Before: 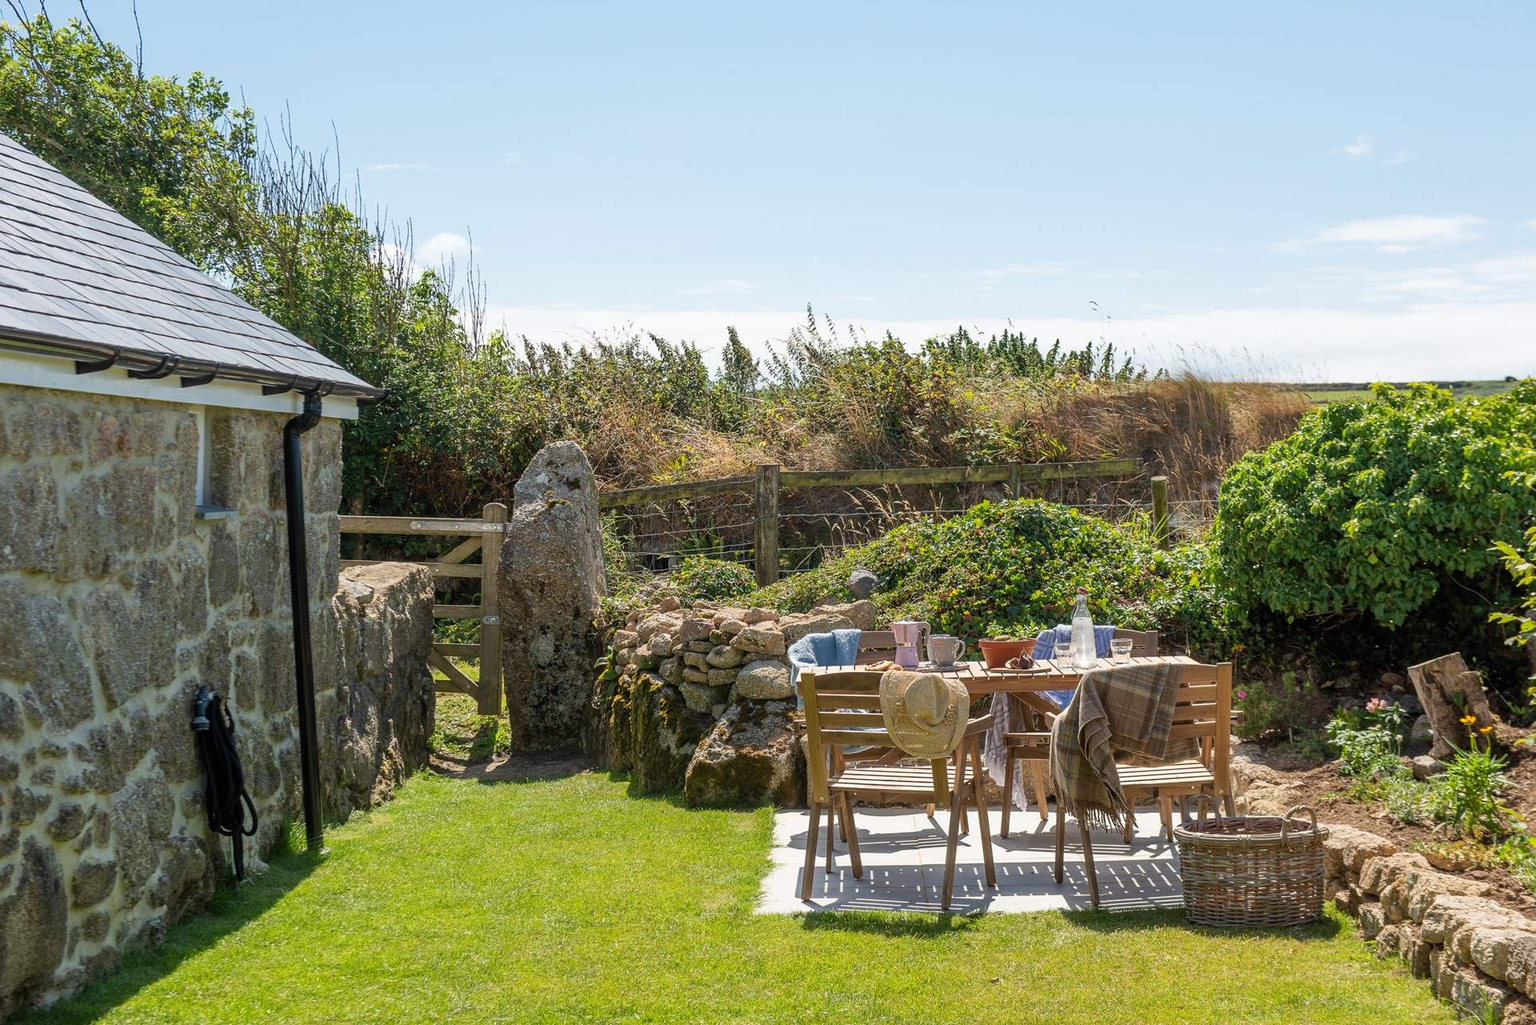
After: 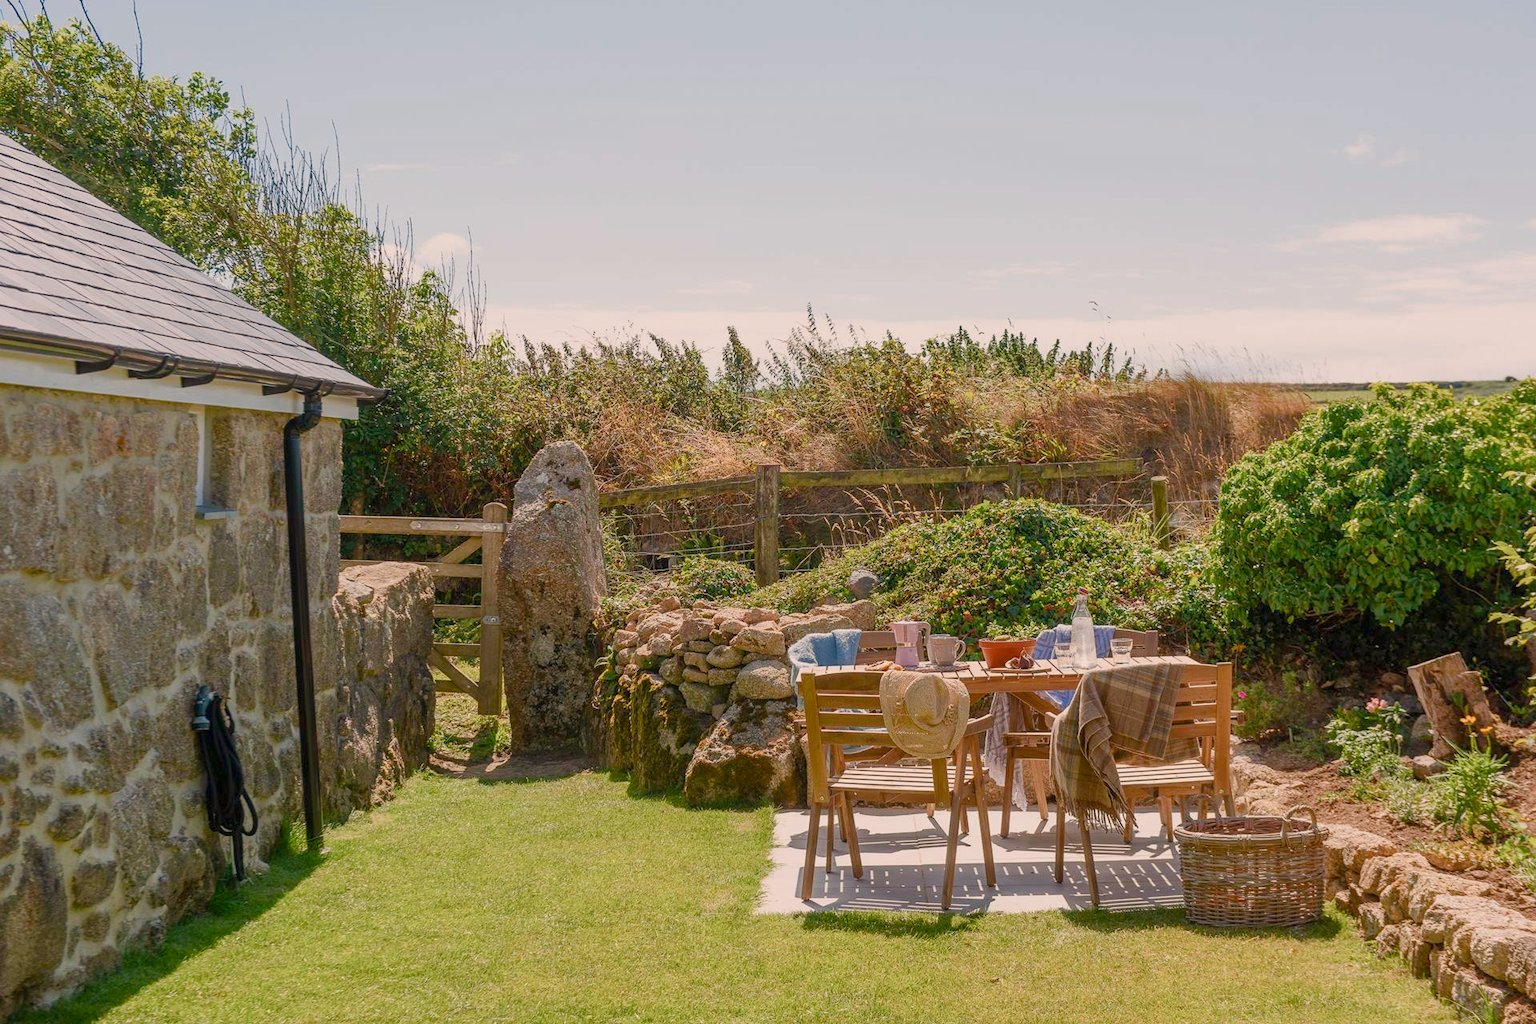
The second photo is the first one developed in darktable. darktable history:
color balance rgb: shadows lift › chroma 1%, shadows lift › hue 113°, highlights gain › chroma 0.2%, highlights gain › hue 333°, perceptual saturation grading › global saturation 20%, perceptual saturation grading › highlights -50%, perceptual saturation grading › shadows 25%, contrast -20%
white balance: red 1.127, blue 0.943
